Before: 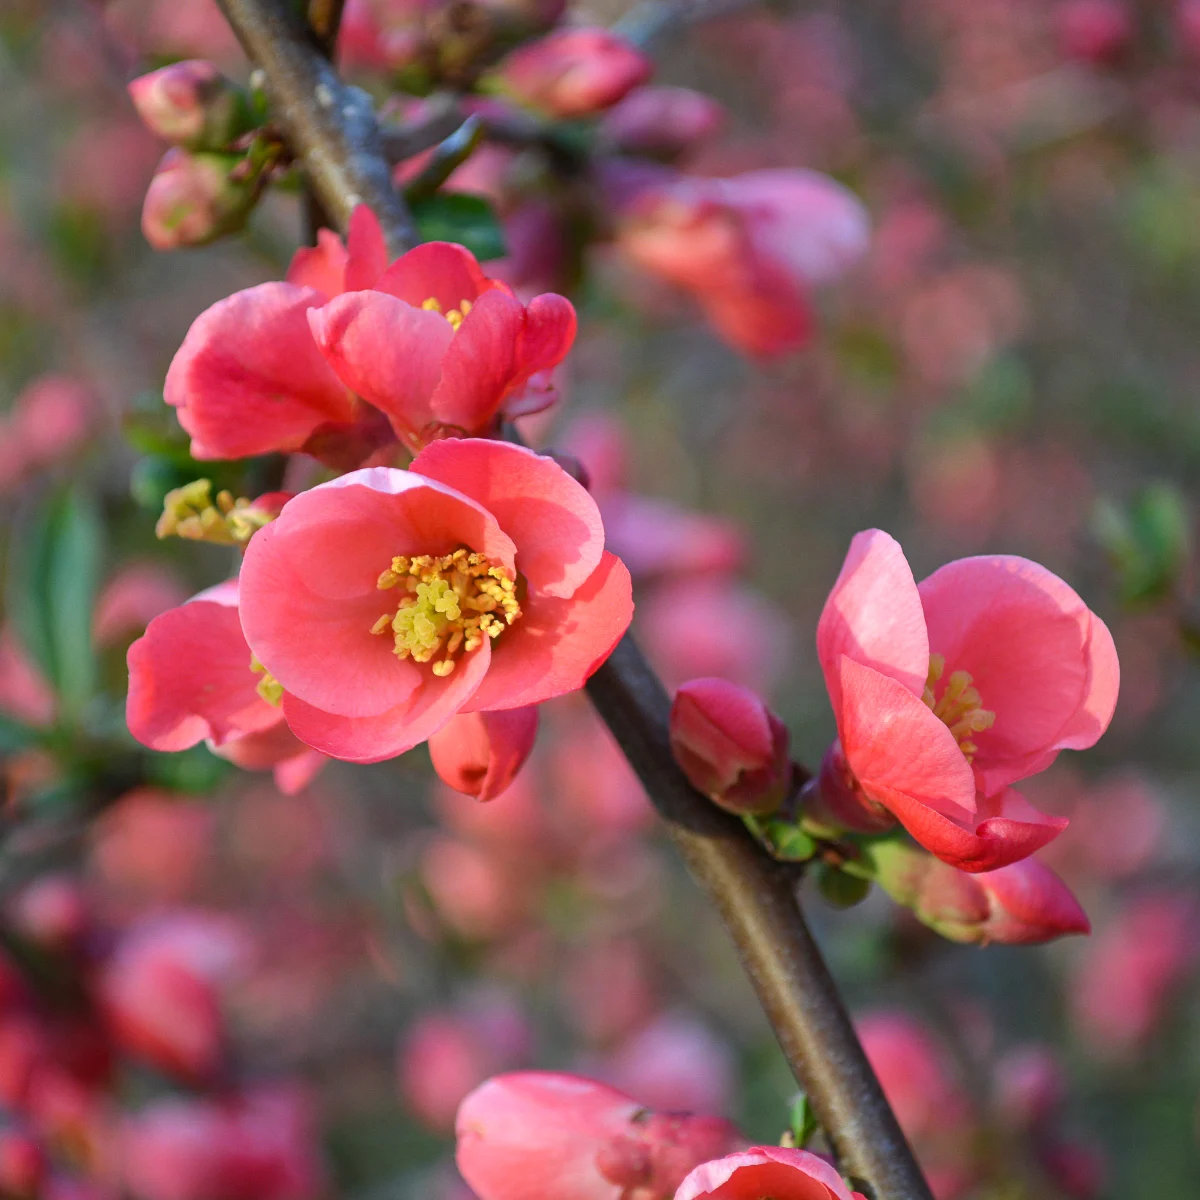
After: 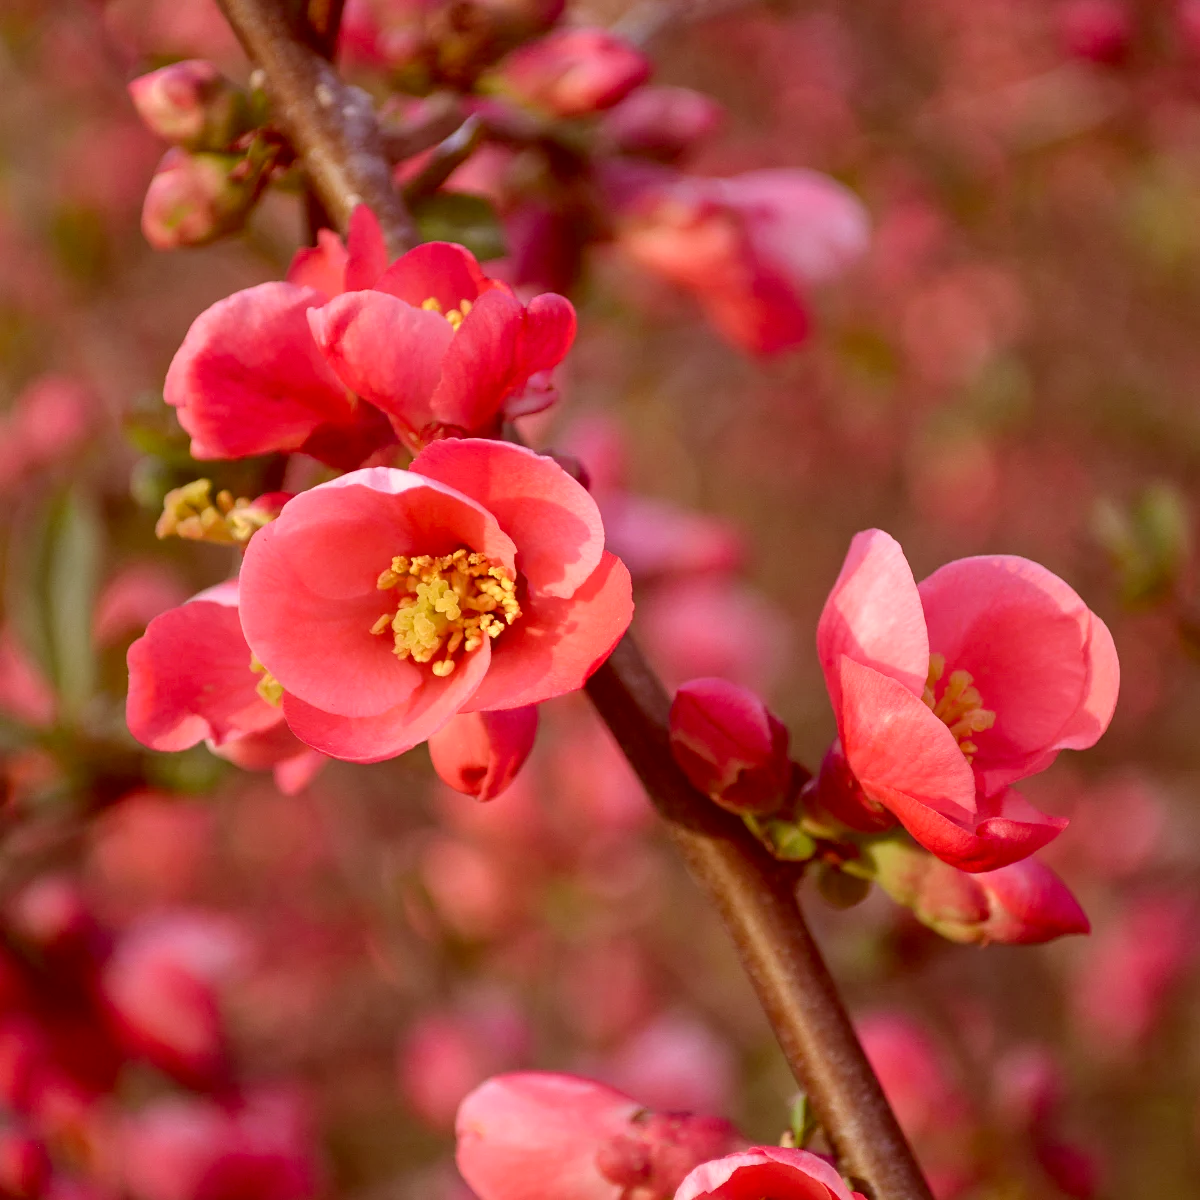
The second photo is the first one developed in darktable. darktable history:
color correction: highlights a* 9.21, highlights b* 8.85, shadows a* 39.71, shadows b* 39.48, saturation 0.816
